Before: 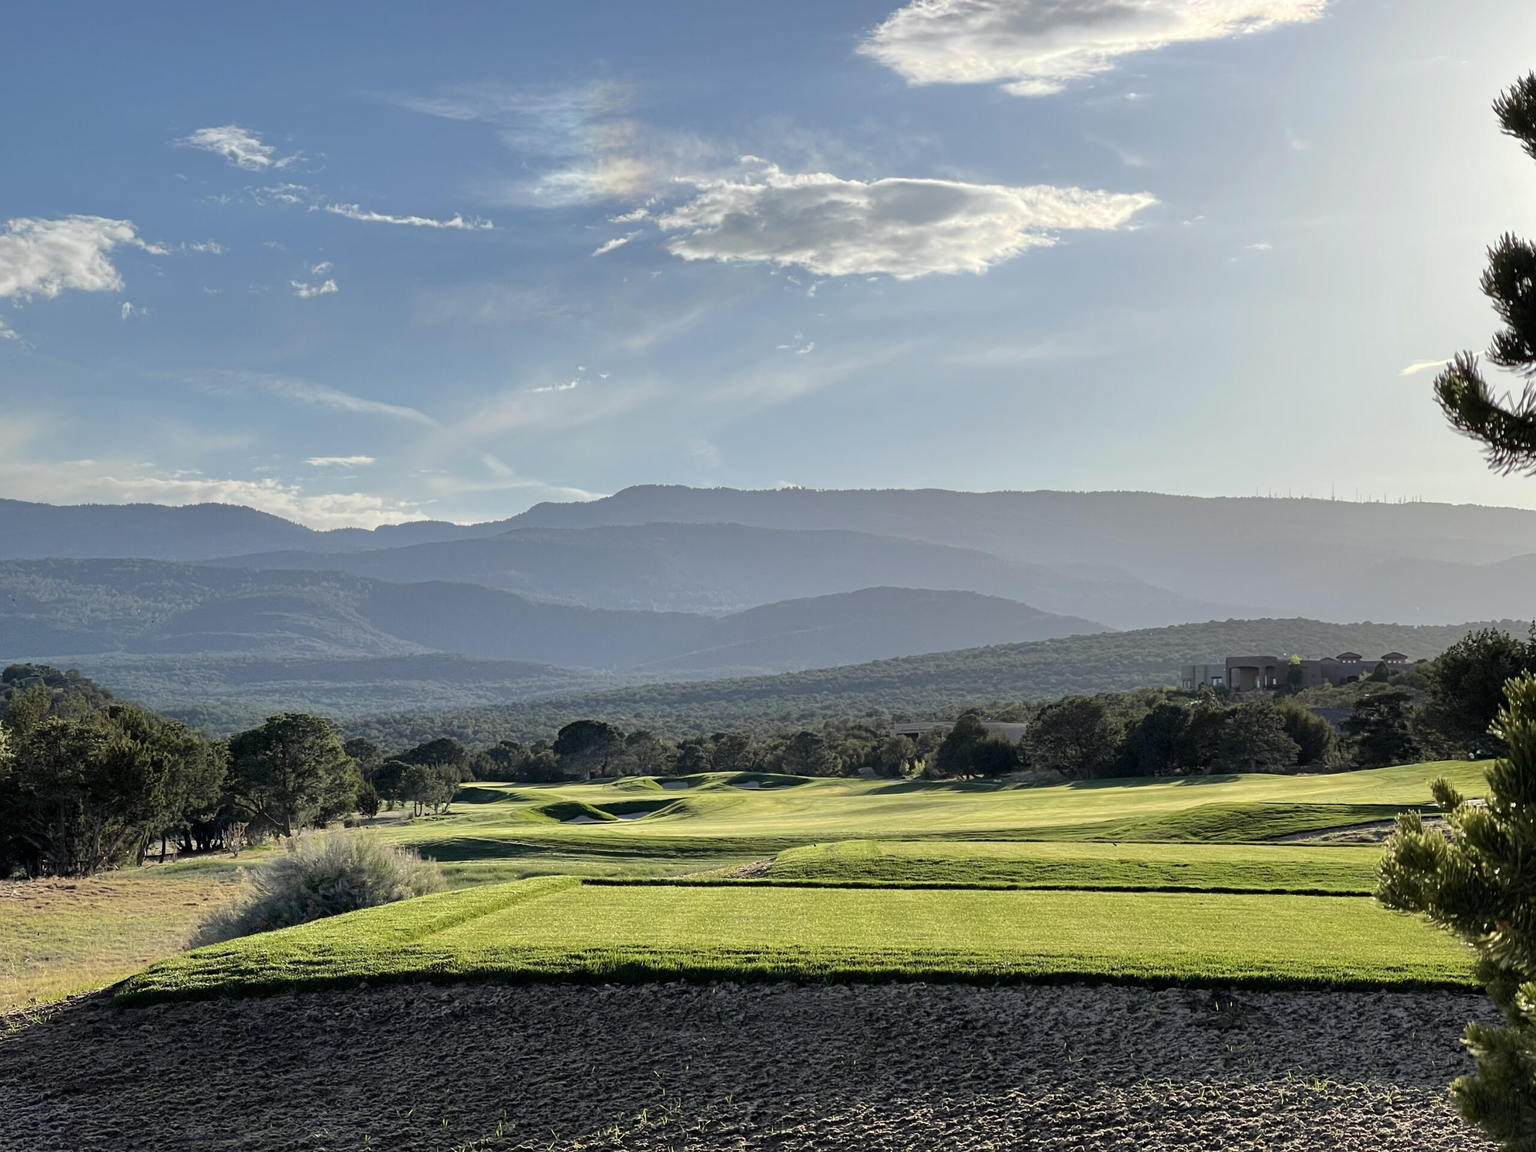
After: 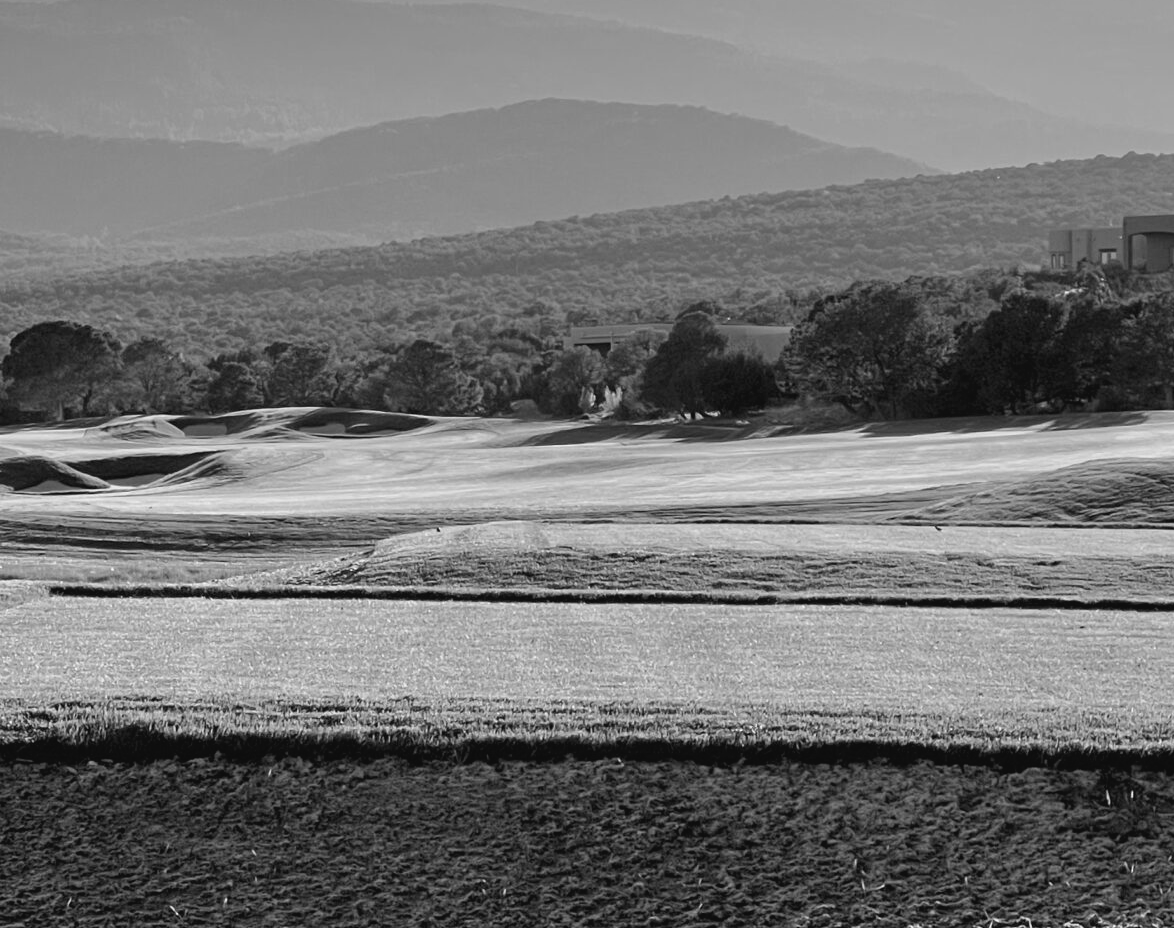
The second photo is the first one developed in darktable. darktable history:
monochrome: on, module defaults
color balance: lift [1, 1.011, 0.999, 0.989], gamma [1.109, 1.045, 1.039, 0.955], gain [0.917, 0.936, 0.952, 1.064], contrast 2.32%, contrast fulcrum 19%, output saturation 101%
crop: left 35.976%, top 45.819%, right 18.162%, bottom 5.807%
